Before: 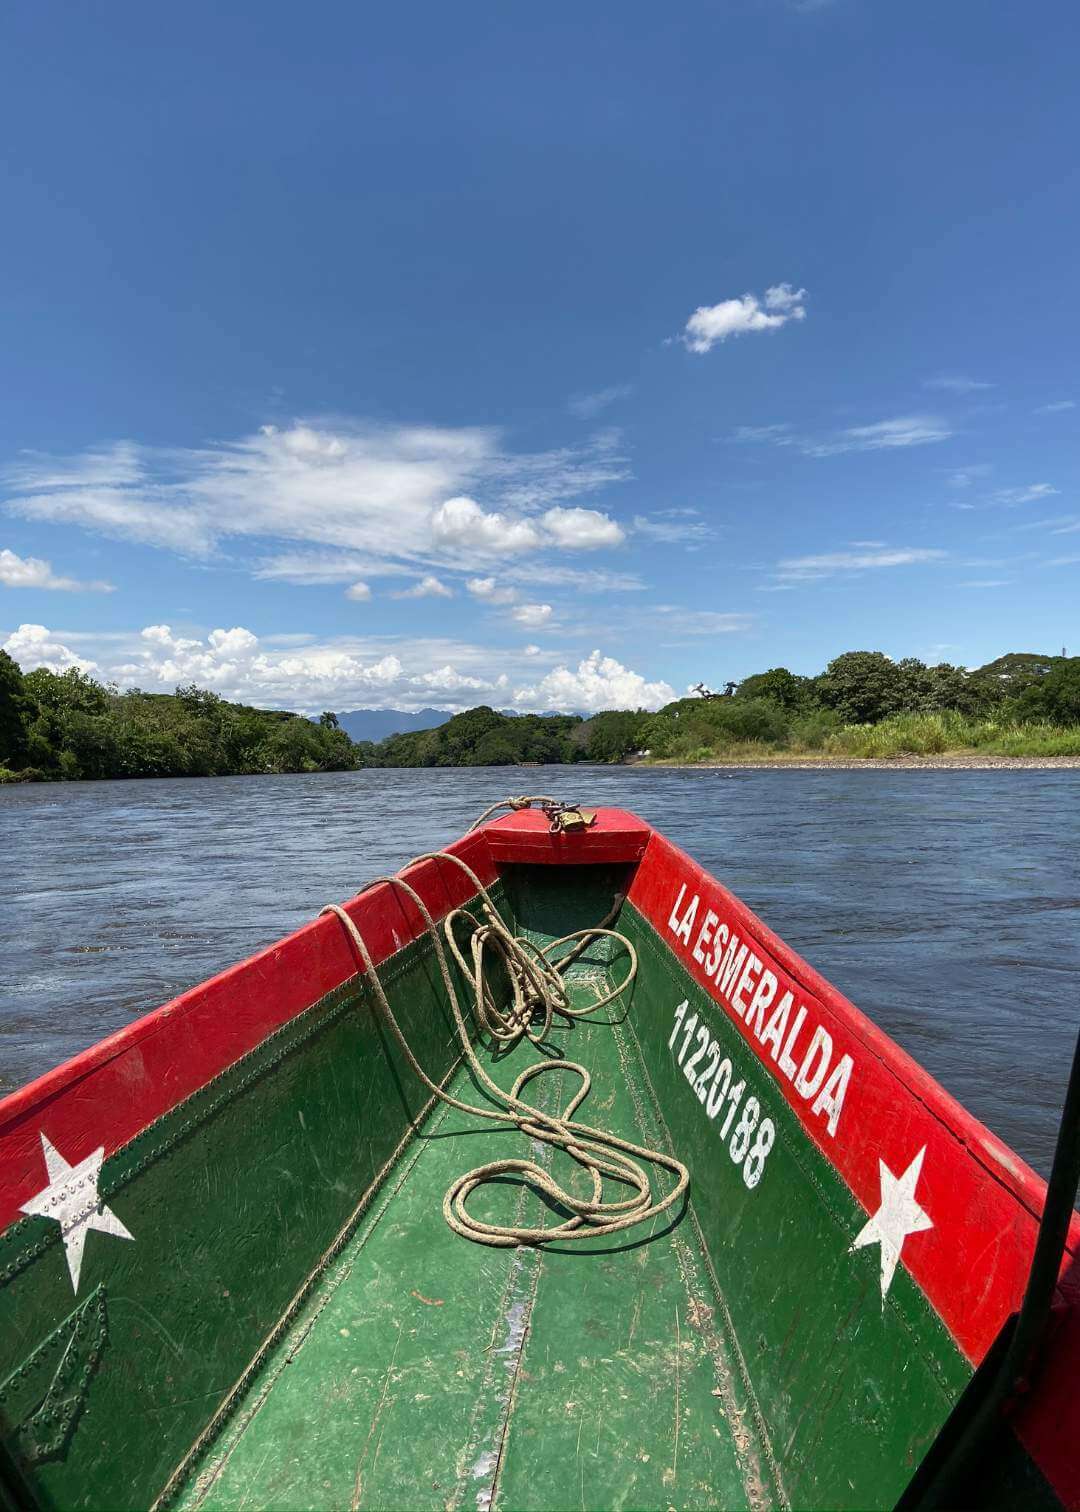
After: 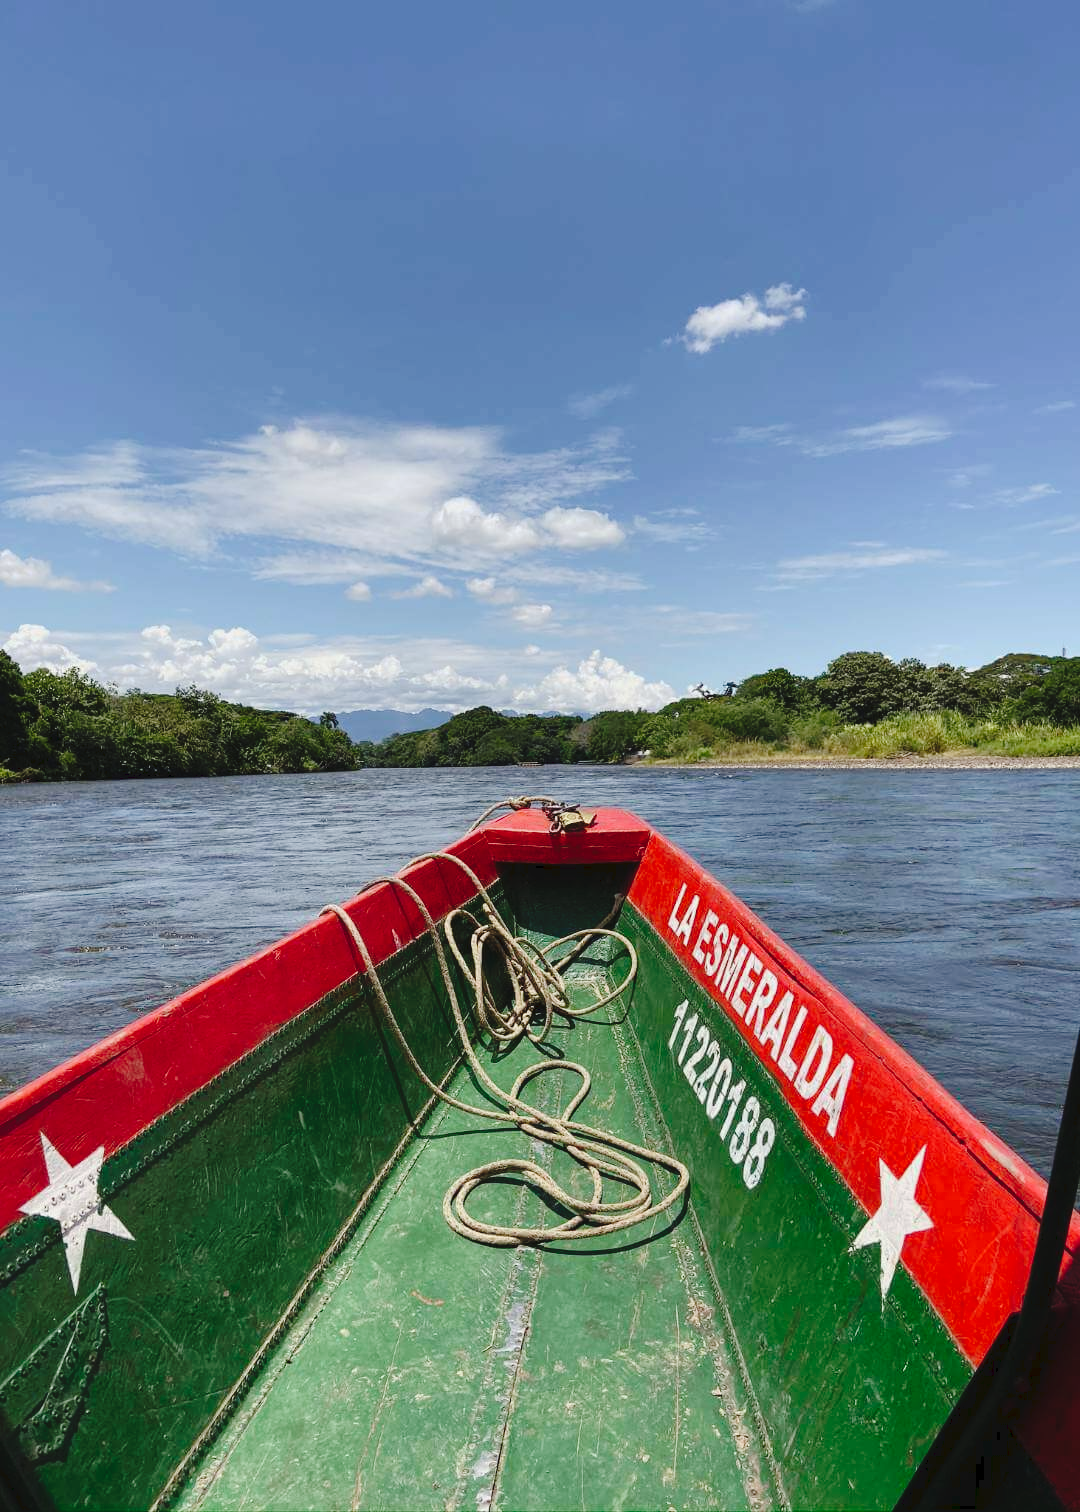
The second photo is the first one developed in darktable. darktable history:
tone curve: curves: ch0 [(0, 0) (0.003, 0.047) (0.011, 0.051) (0.025, 0.061) (0.044, 0.075) (0.069, 0.09) (0.1, 0.102) (0.136, 0.125) (0.177, 0.173) (0.224, 0.226) (0.277, 0.303) (0.335, 0.388) (0.399, 0.469) (0.468, 0.545) (0.543, 0.623) (0.623, 0.695) (0.709, 0.766) (0.801, 0.832) (0.898, 0.905) (1, 1)], preserve colors none
exposure: exposure -0.116 EV, compensate exposure bias true, compensate highlight preservation false
